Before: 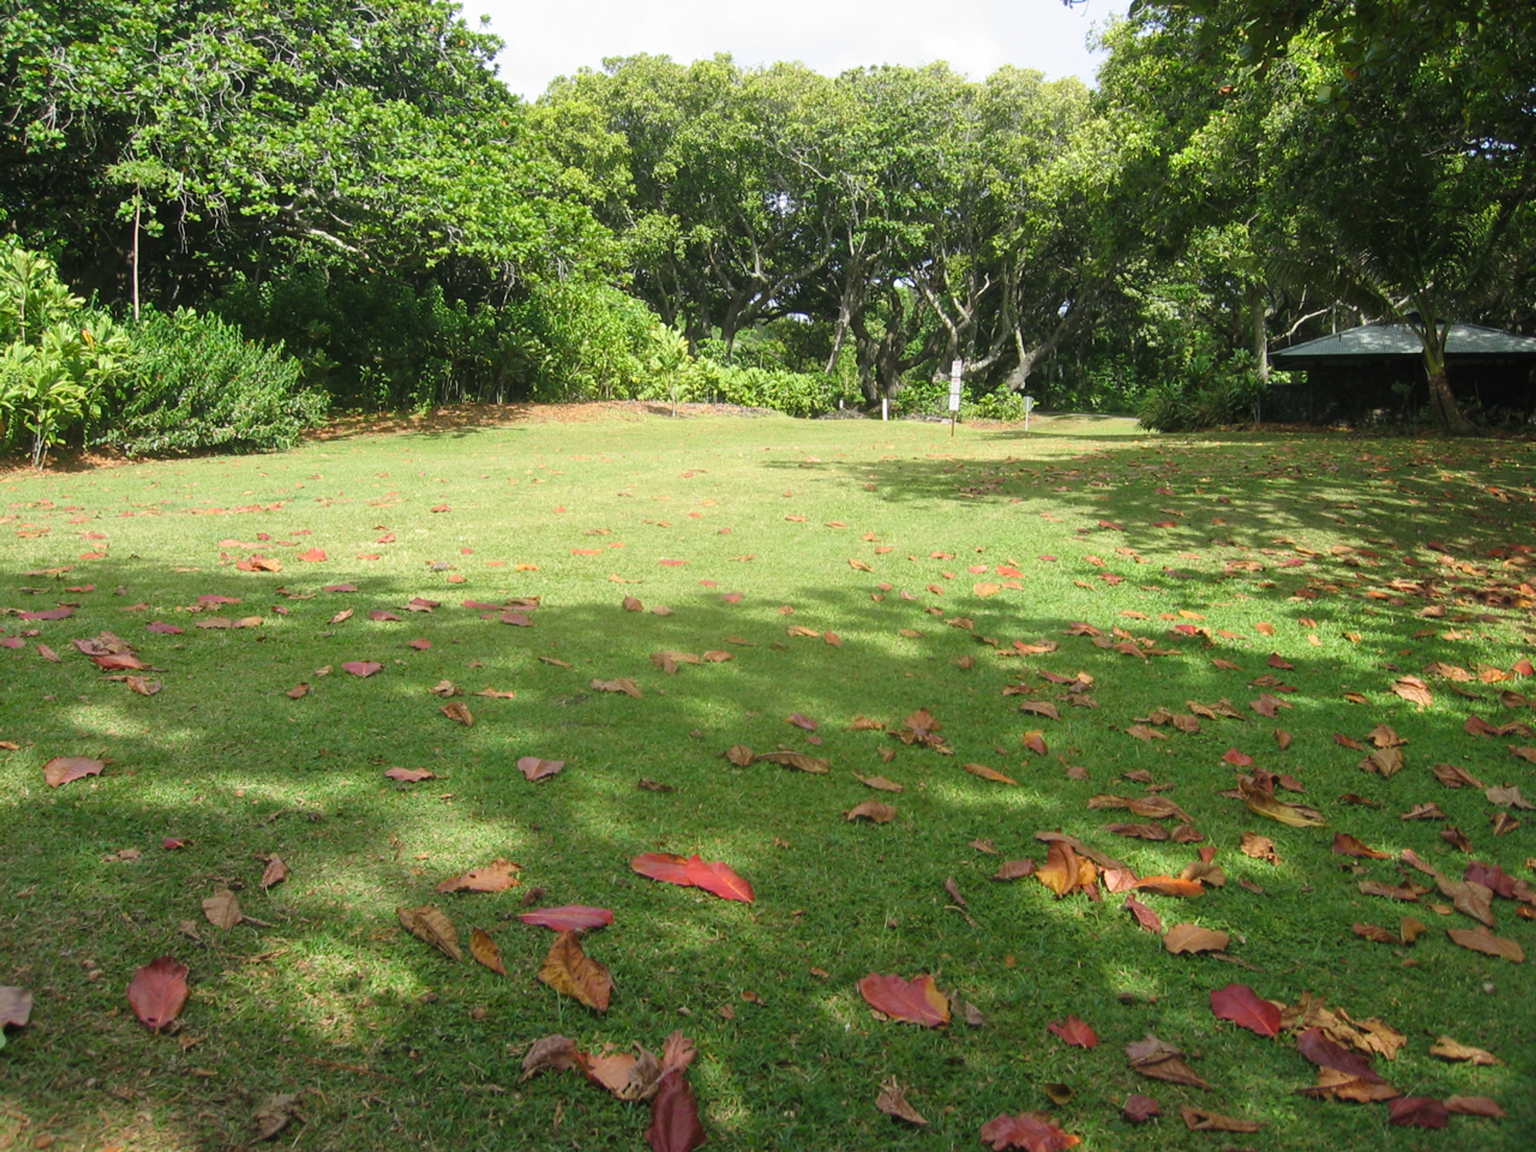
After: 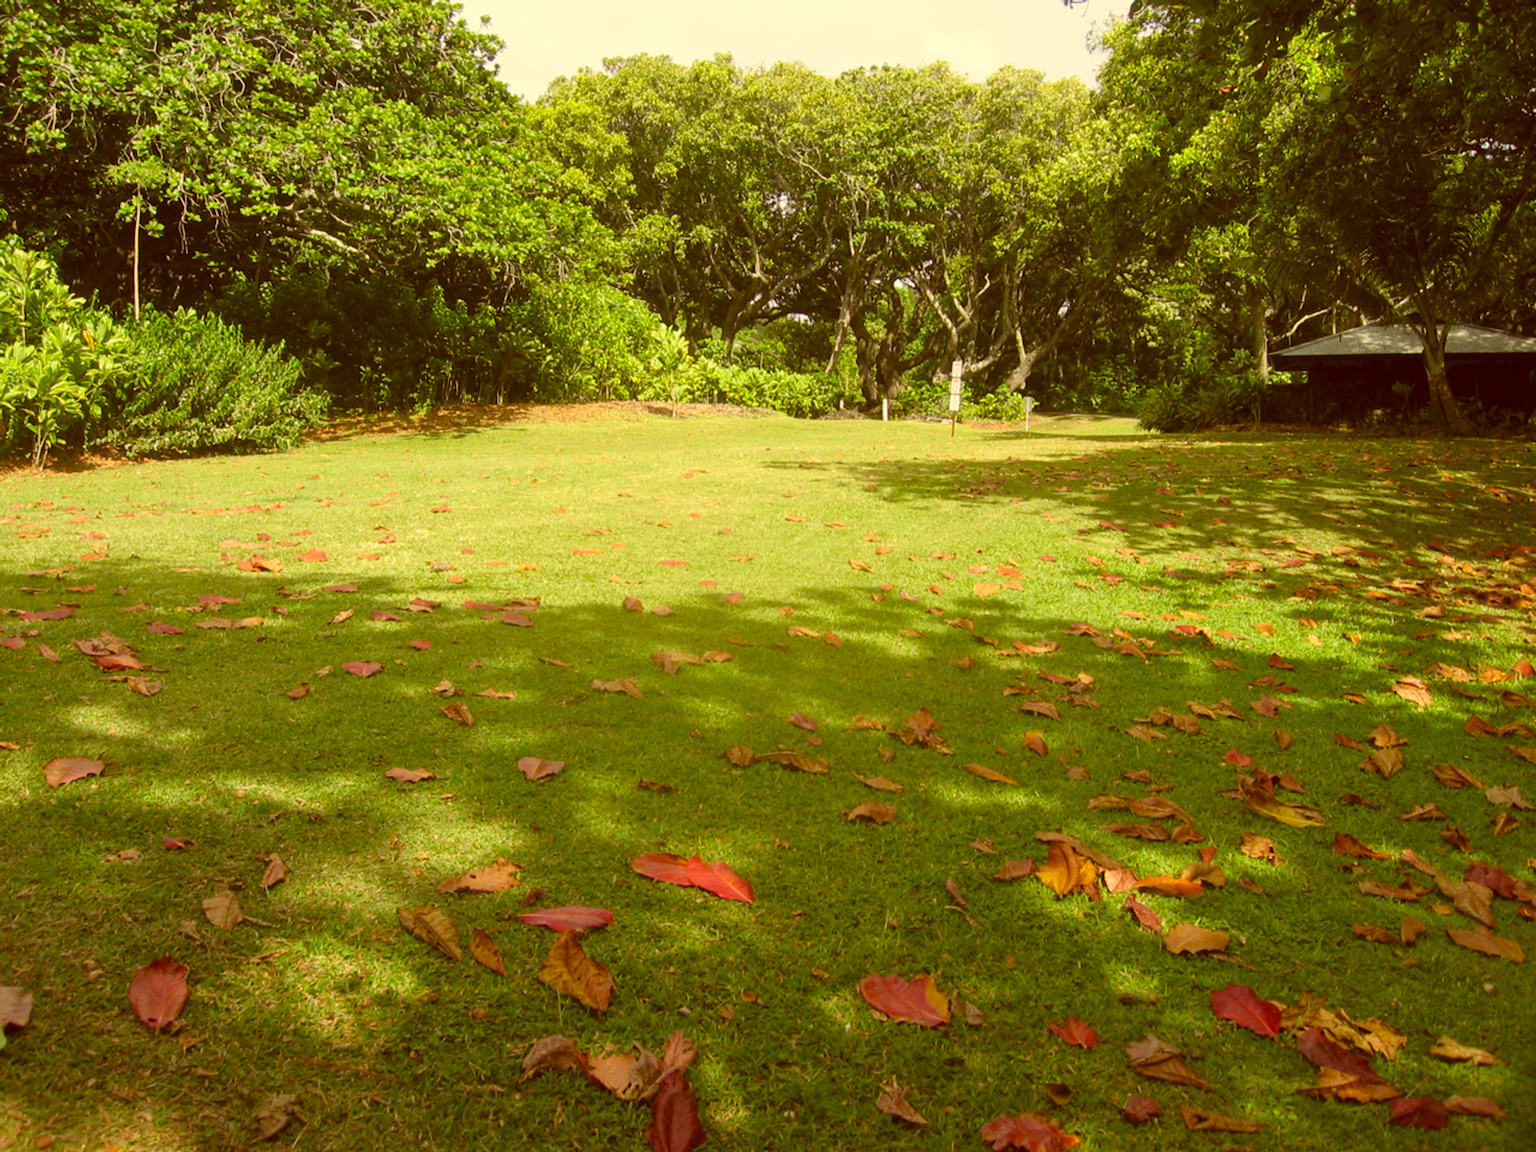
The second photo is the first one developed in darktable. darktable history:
color correction: highlights a* 1.11, highlights b* 23.78, shadows a* 15.78, shadows b* 24.7
